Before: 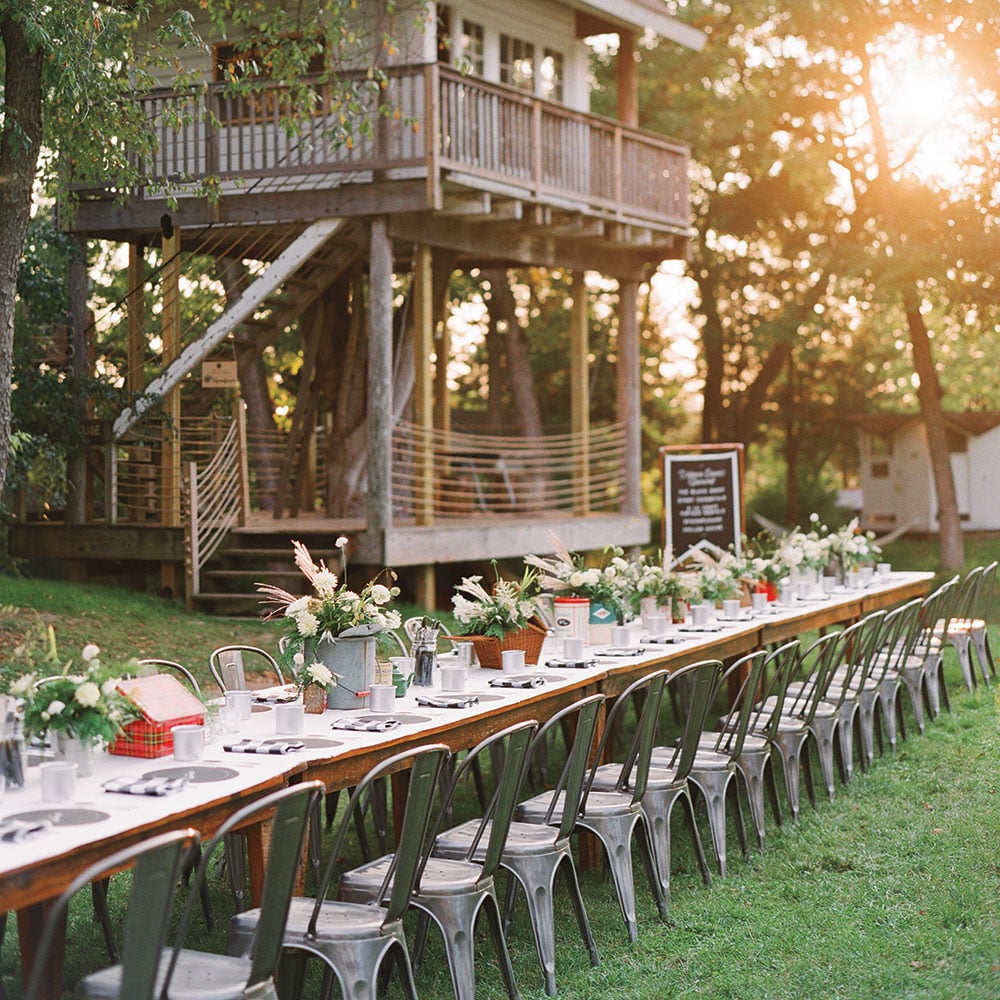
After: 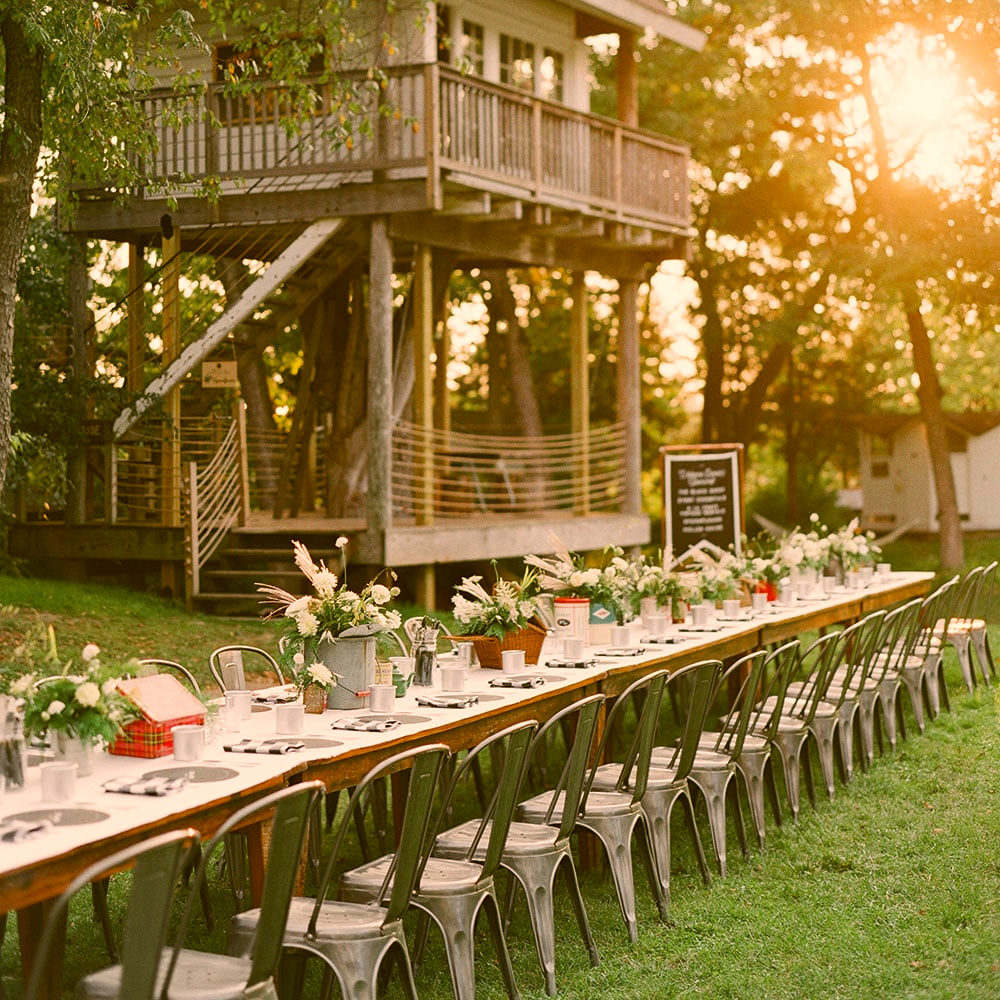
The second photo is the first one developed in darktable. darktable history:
color correction: highlights a* 8.36, highlights b* 15.39, shadows a* -0.382, shadows b* 26.11
